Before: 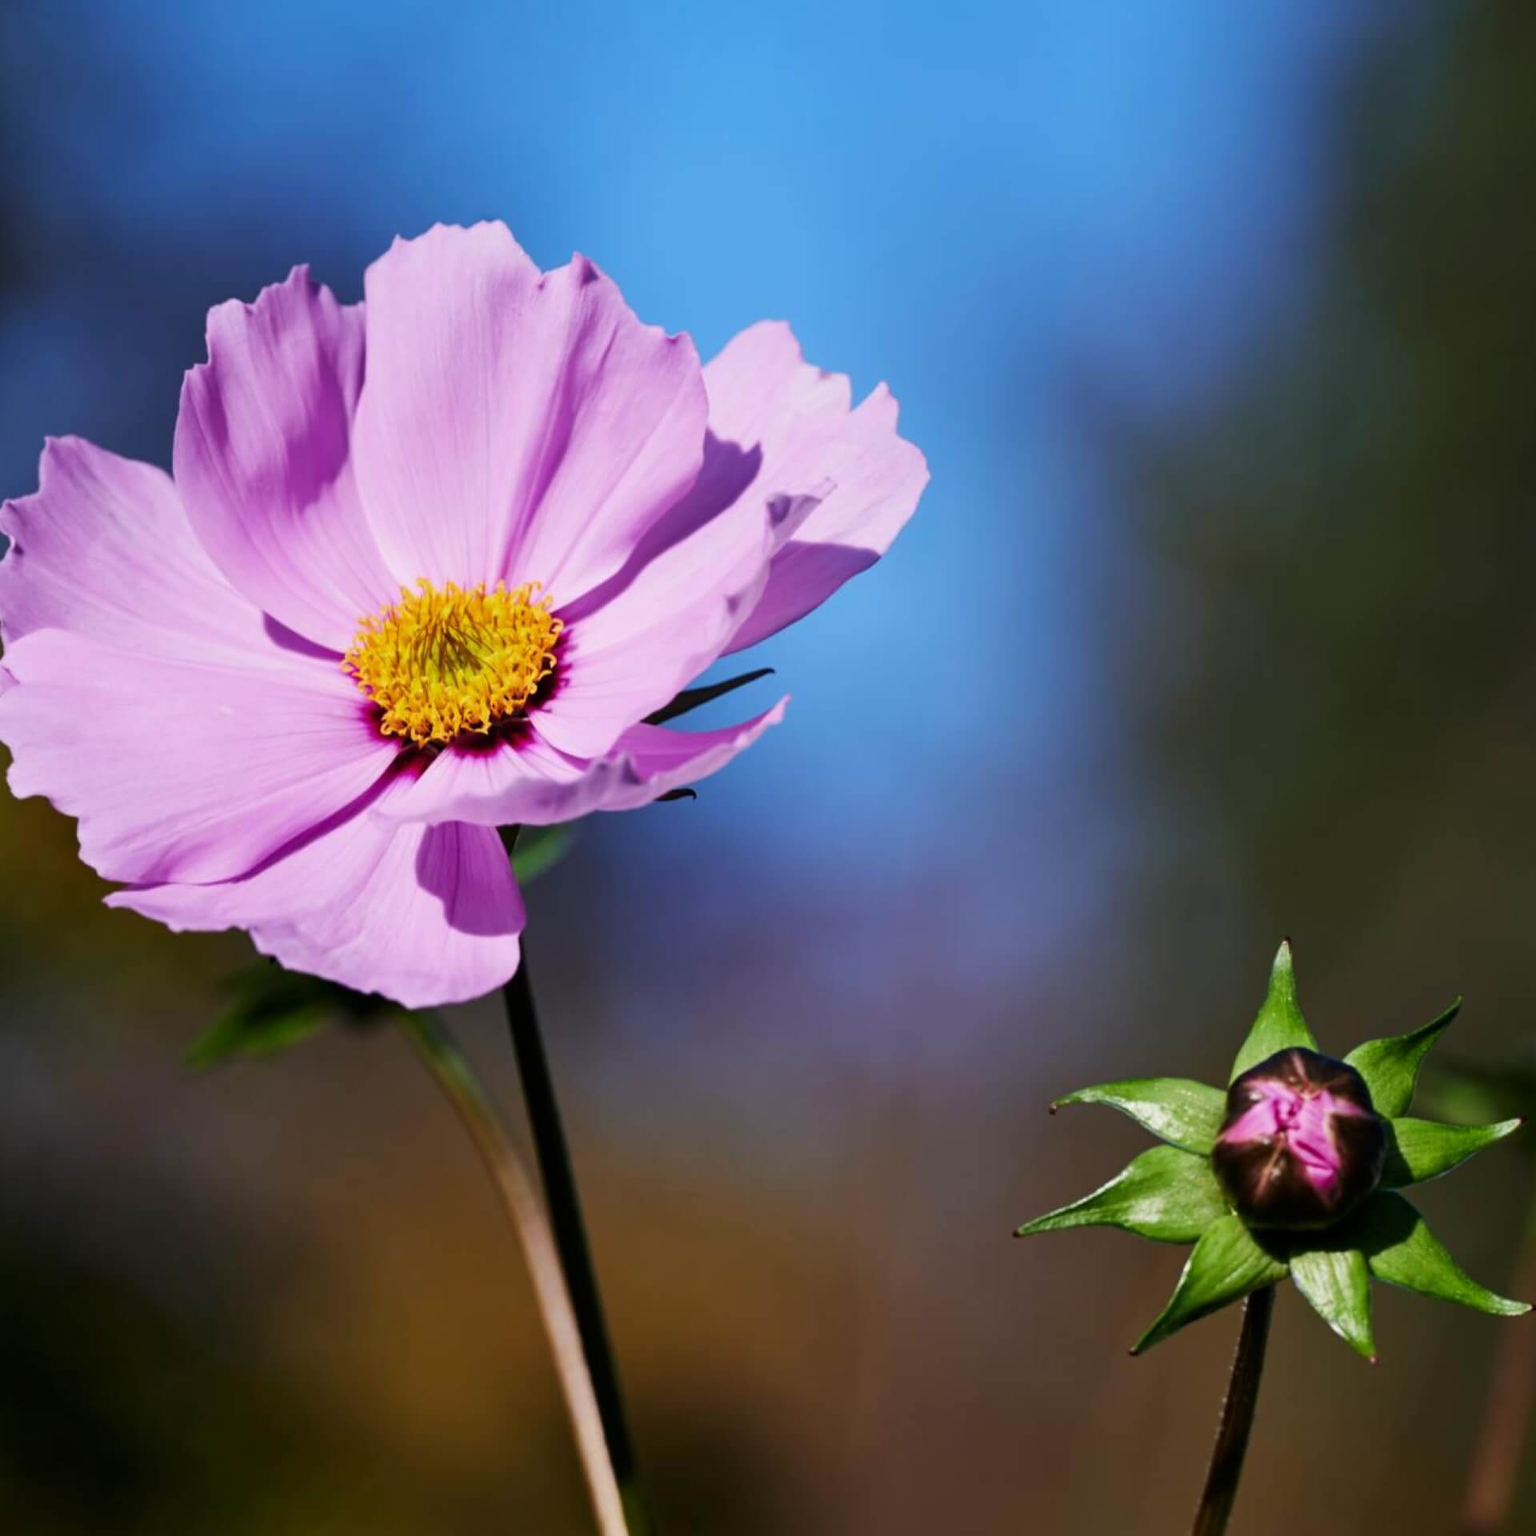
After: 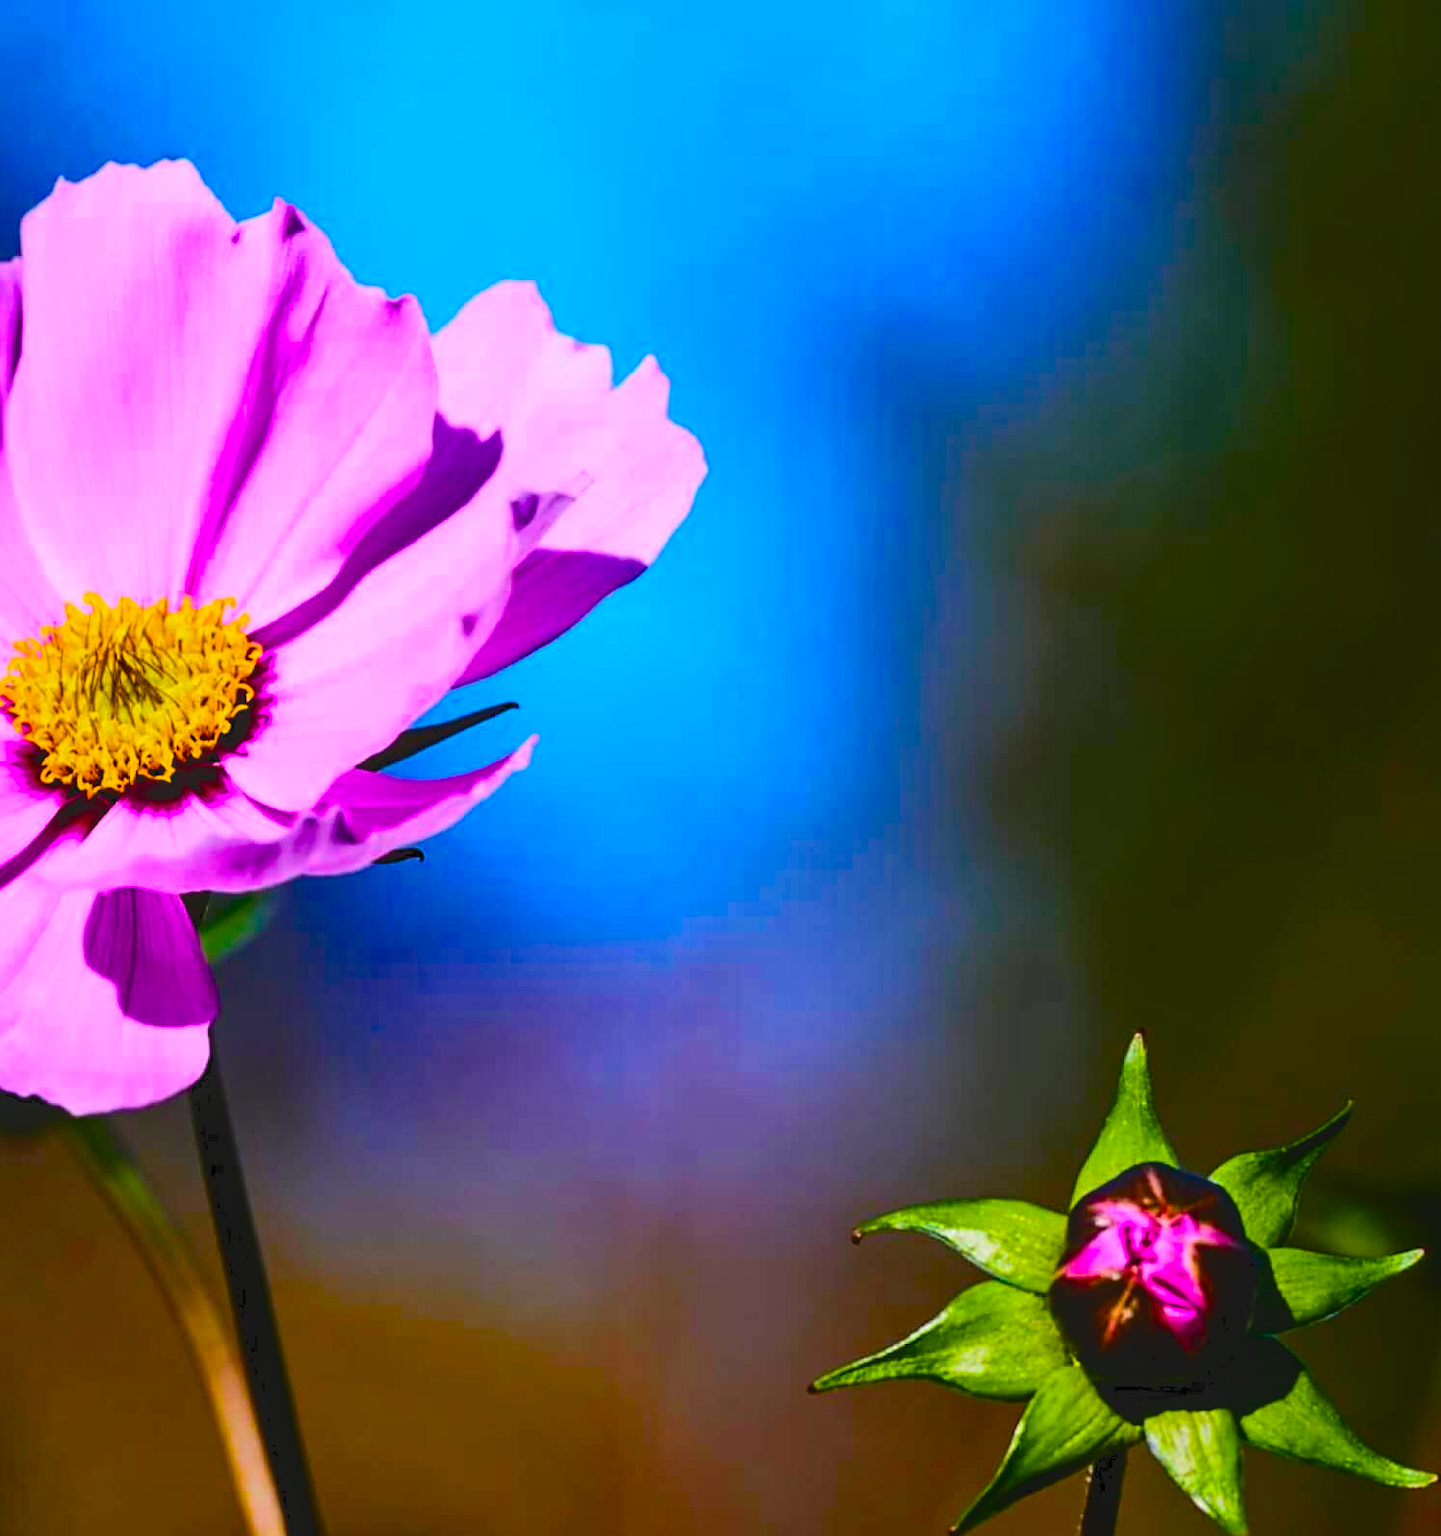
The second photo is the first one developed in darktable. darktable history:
local contrast: detail 110%
tone curve: curves: ch0 [(0, 0) (0.003, 0.077) (0.011, 0.078) (0.025, 0.078) (0.044, 0.08) (0.069, 0.088) (0.1, 0.102) (0.136, 0.12) (0.177, 0.148) (0.224, 0.191) (0.277, 0.261) (0.335, 0.335) (0.399, 0.419) (0.468, 0.522) (0.543, 0.611) (0.623, 0.702) (0.709, 0.779) (0.801, 0.855) (0.898, 0.918) (1, 1)], color space Lab, independent channels, preserve colors none
levels: gray 59.4%
crop: left 22.638%, top 5.845%, bottom 11.752%
color balance rgb: linear chroma grading › shadows -39.95%, linear chroma grading › highlights 39.814%, linear chroma grading › global chroma 44.574%, linear chroma grading › mid-tones -29.646%, perceptual saturation grading › global saturation 45.158%, perceptual saturation grading › highlights -25.876%, perceptual saturation grading › shadows 49.287%, global vibrance 30.346%
sharpen: on, module defaults
